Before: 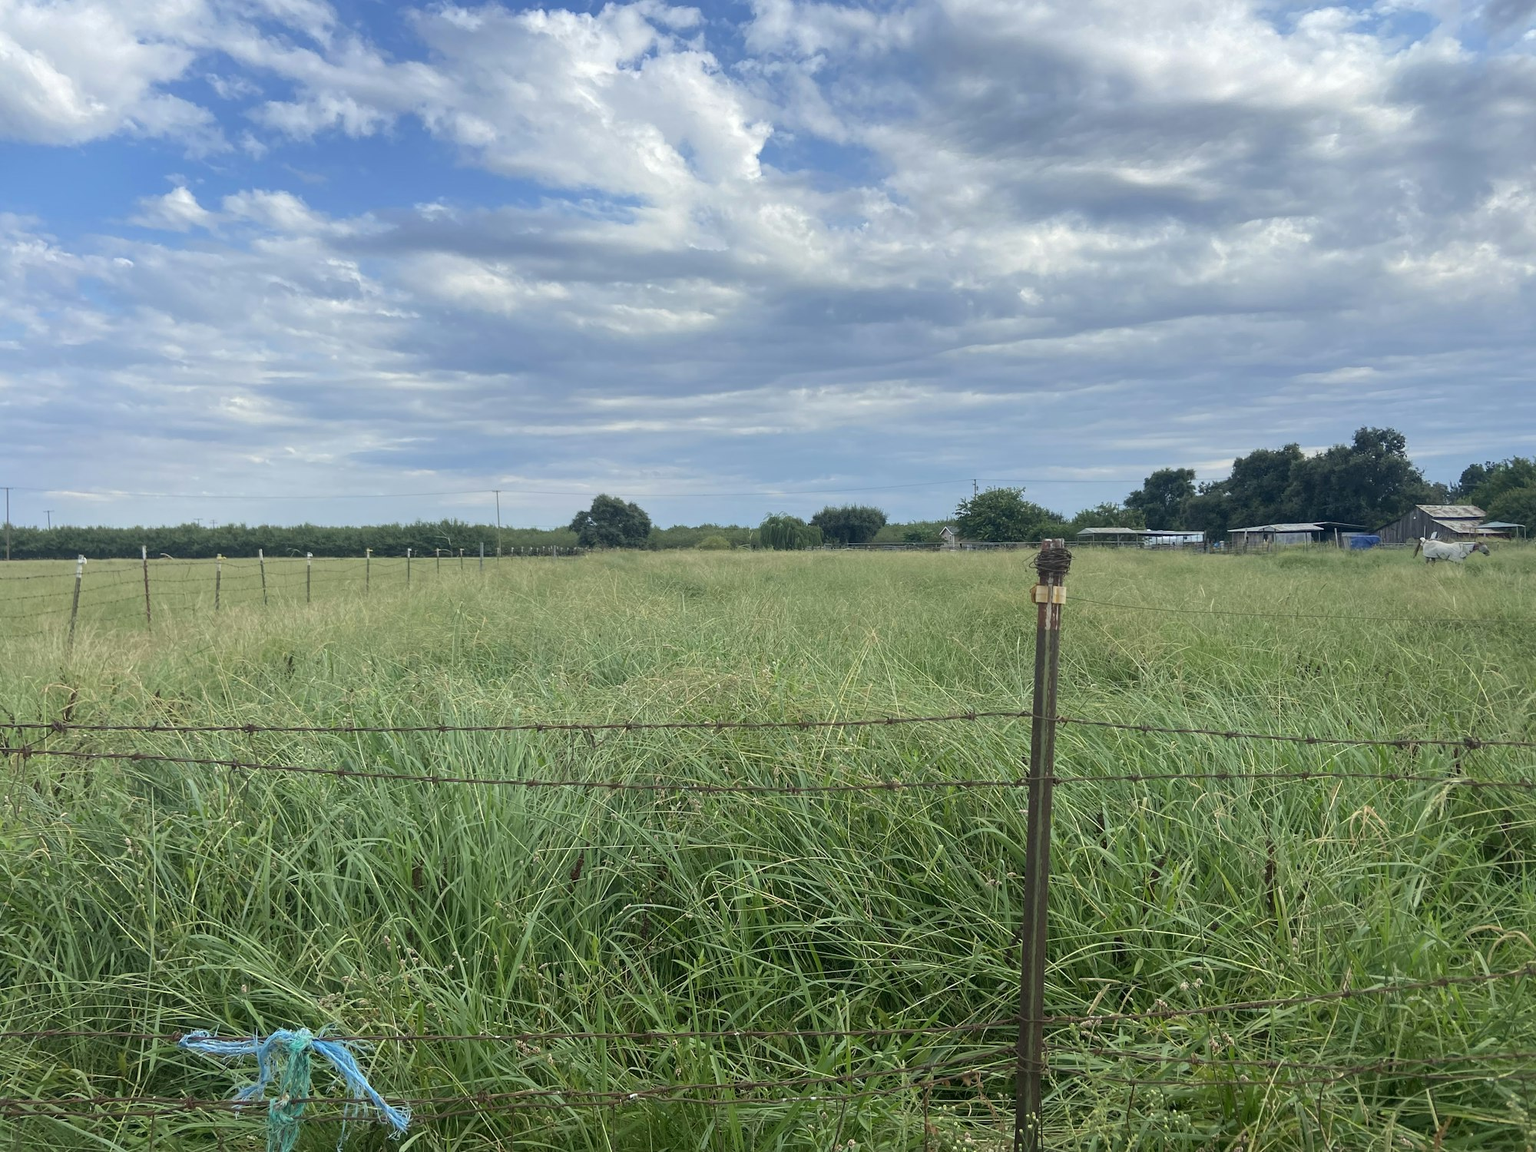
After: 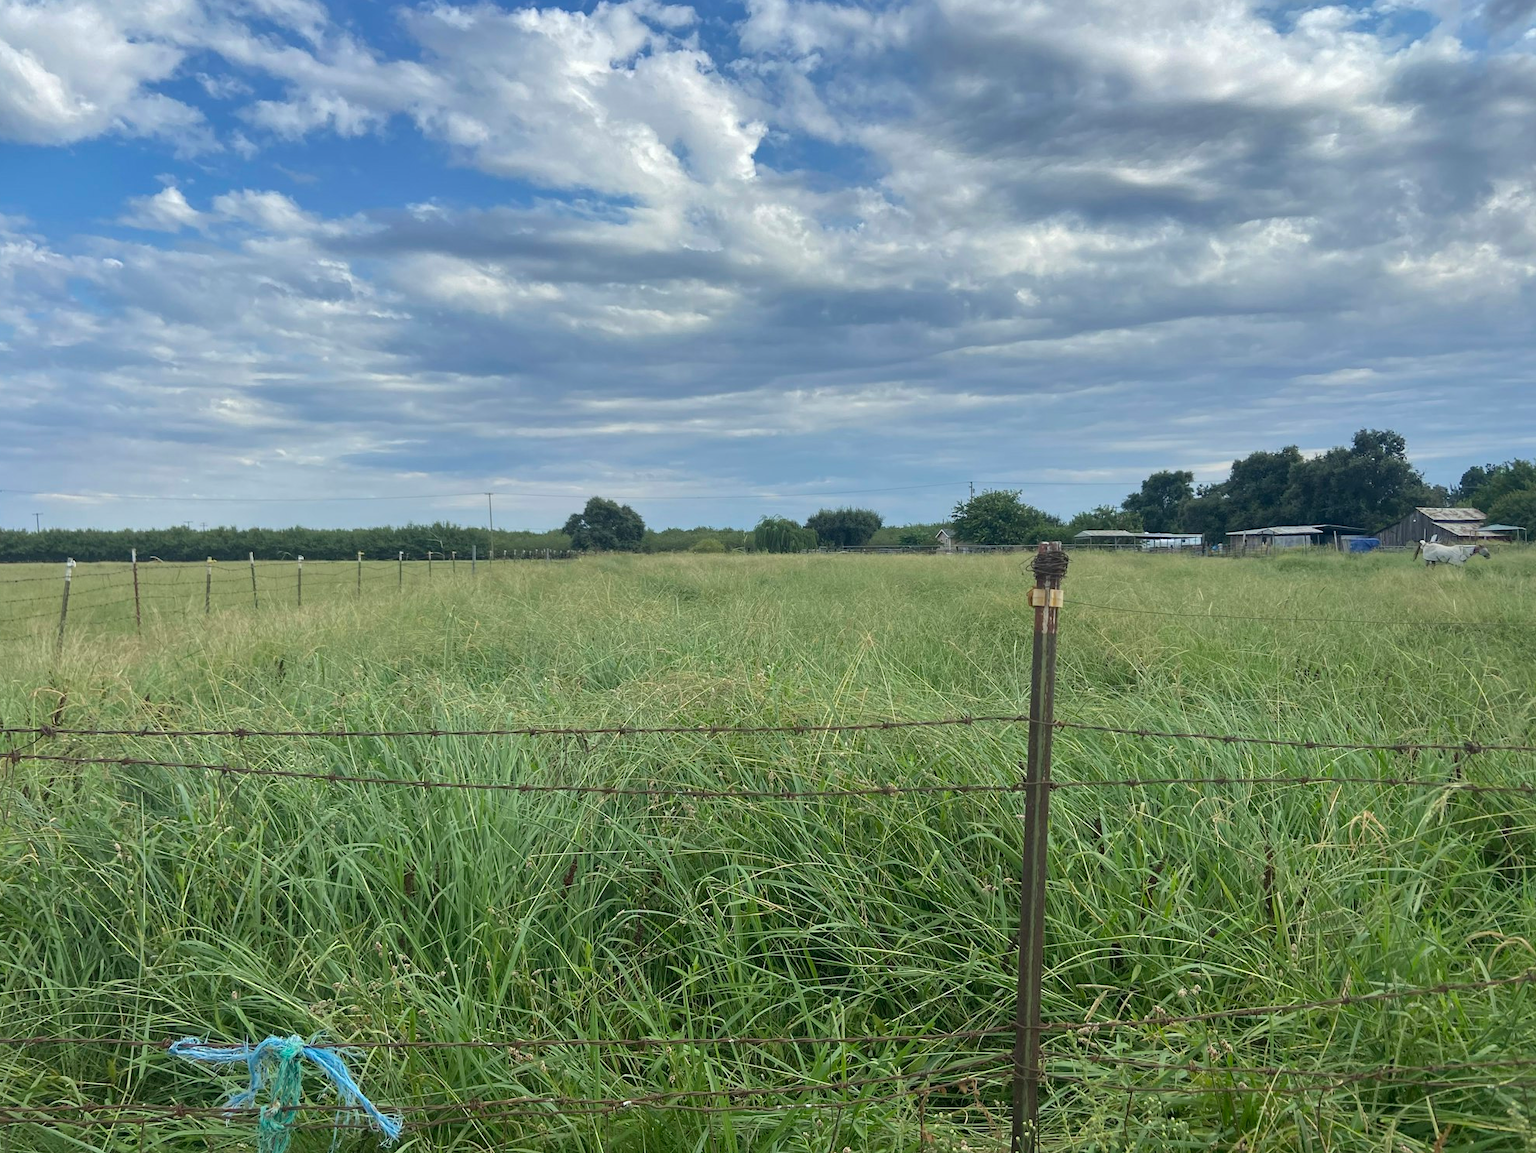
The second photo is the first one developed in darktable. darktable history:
shadows and highlights: soften with gaussian
crop and rotate: left 0.754%, top 0.251%, bottom 0.375%
